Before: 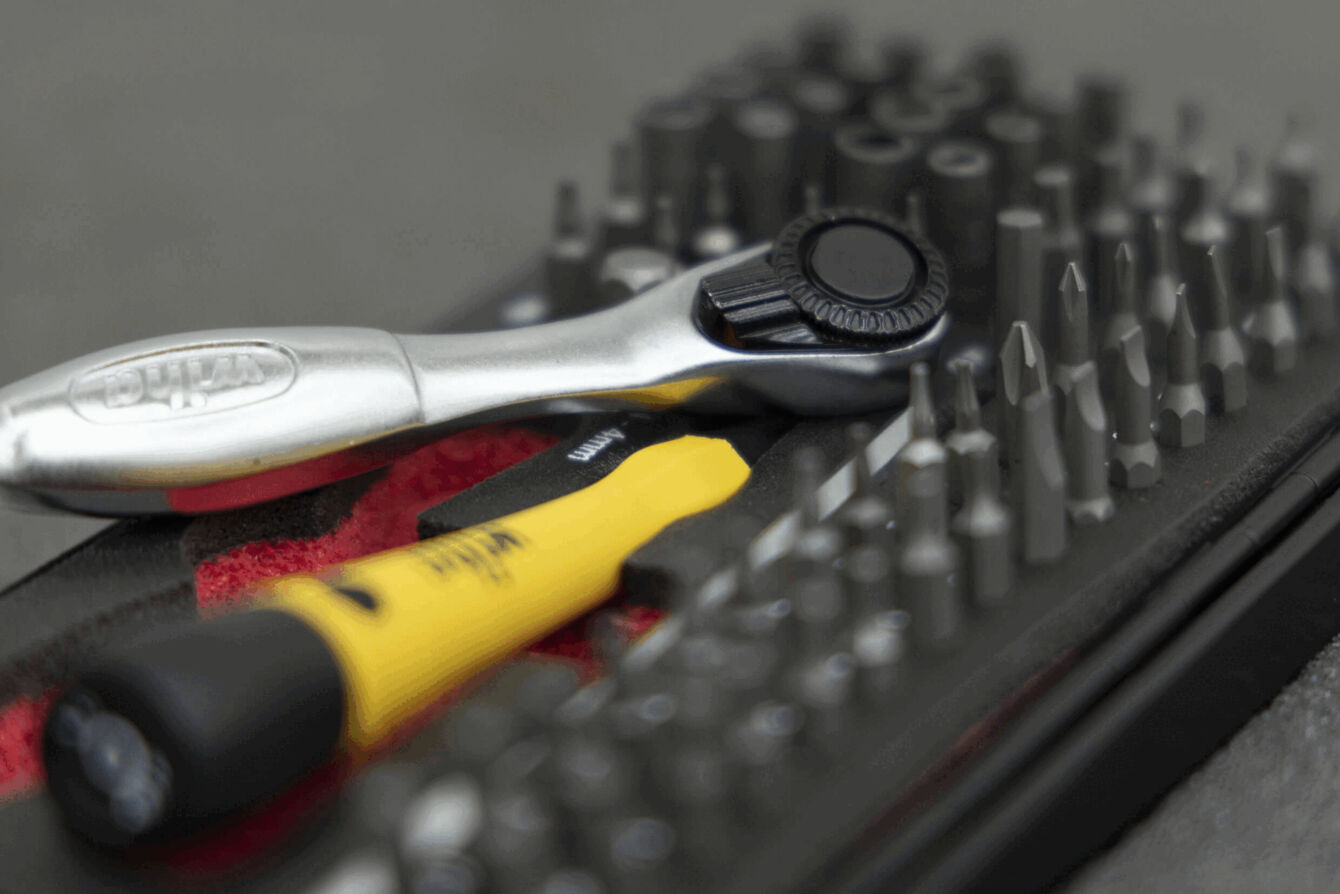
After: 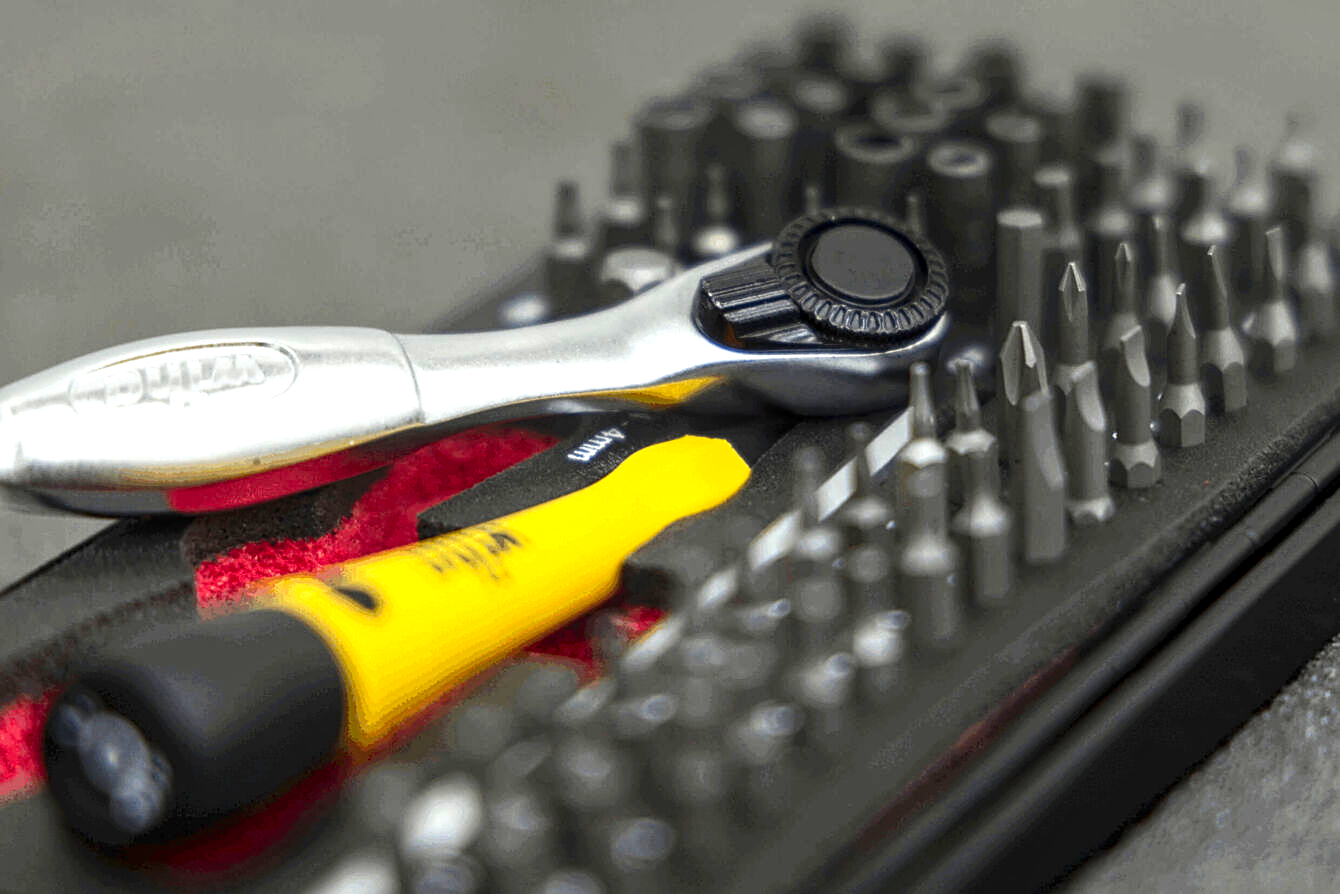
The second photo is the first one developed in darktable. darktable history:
sharpen: on, module defaults
contrast brightness saturation: contrast 0.158, saturation 0.329
local contrast: on, module defaults
exposure: black level correction 0, exposure 0.697 EV, compensate exposure bias true, compensate highlight preservation false
